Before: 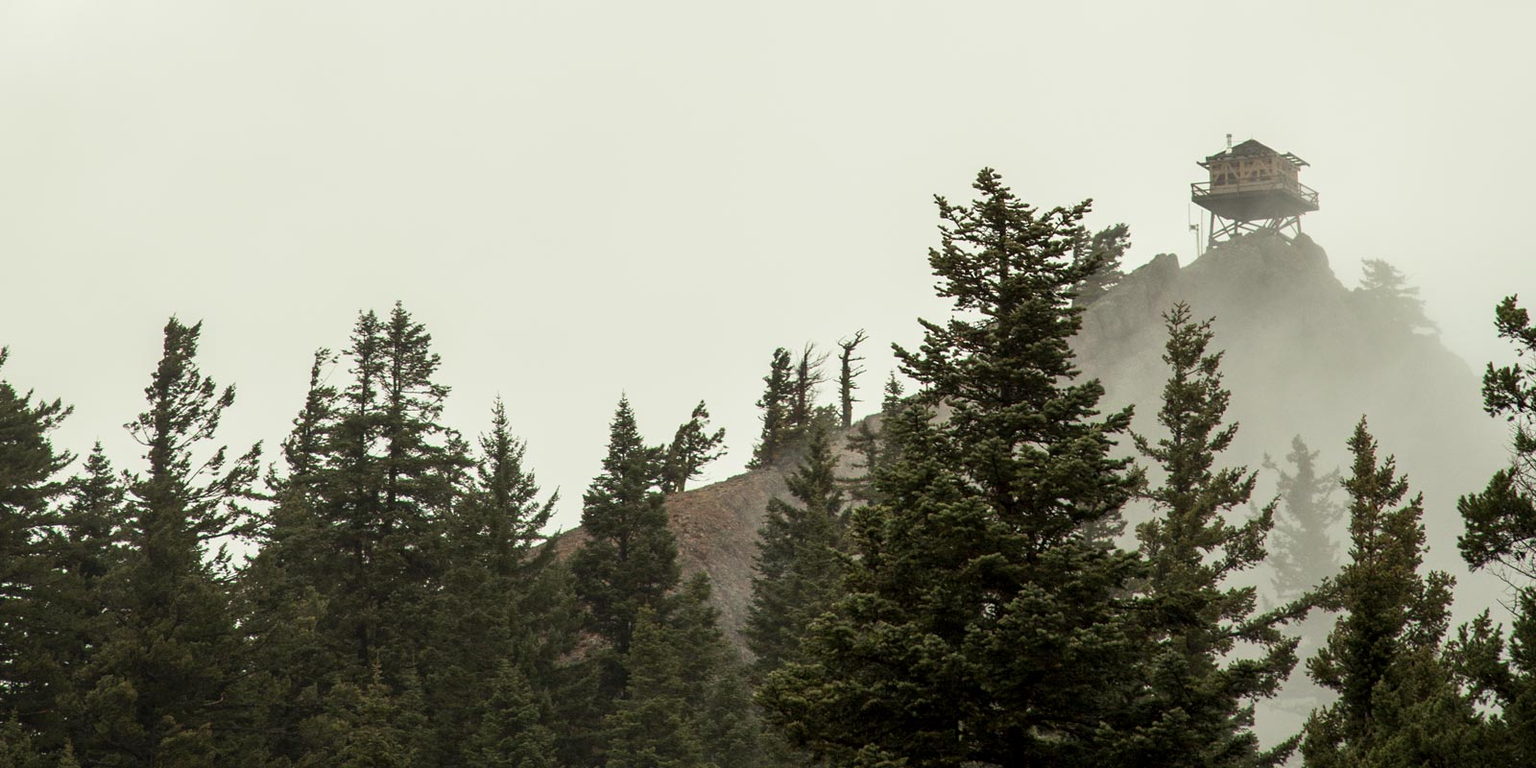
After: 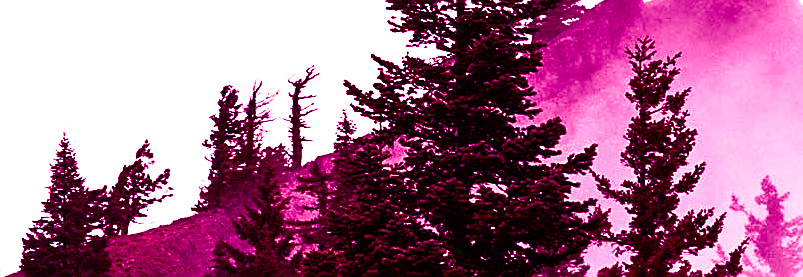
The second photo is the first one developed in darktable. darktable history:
color balance: mode lift, gamma, gain (sRGB), lift [1, 1, 0.101, 1]
contrast brightness saturation: contrast 0.22
base curve: curves: ch0 [(0, 0) (0.012, 0.01) (0.073, 0.168) (0.31, 0.711) (0.645, 0.957) (1, 1)], preserve colors none
crop: left 36.607%, top 34.735%, right 13.146%, bottom 30.611%
color balance rgb: perceptual brilliance grading › highlights 14.29%, perceptual brilliance grading › mid-tones -5.92%, perceptual brilliance grading › shadows -26.83%, global vibrance 31.18%
white balance: red 1.127, blue 0.943
sharpen: amount 0.55
